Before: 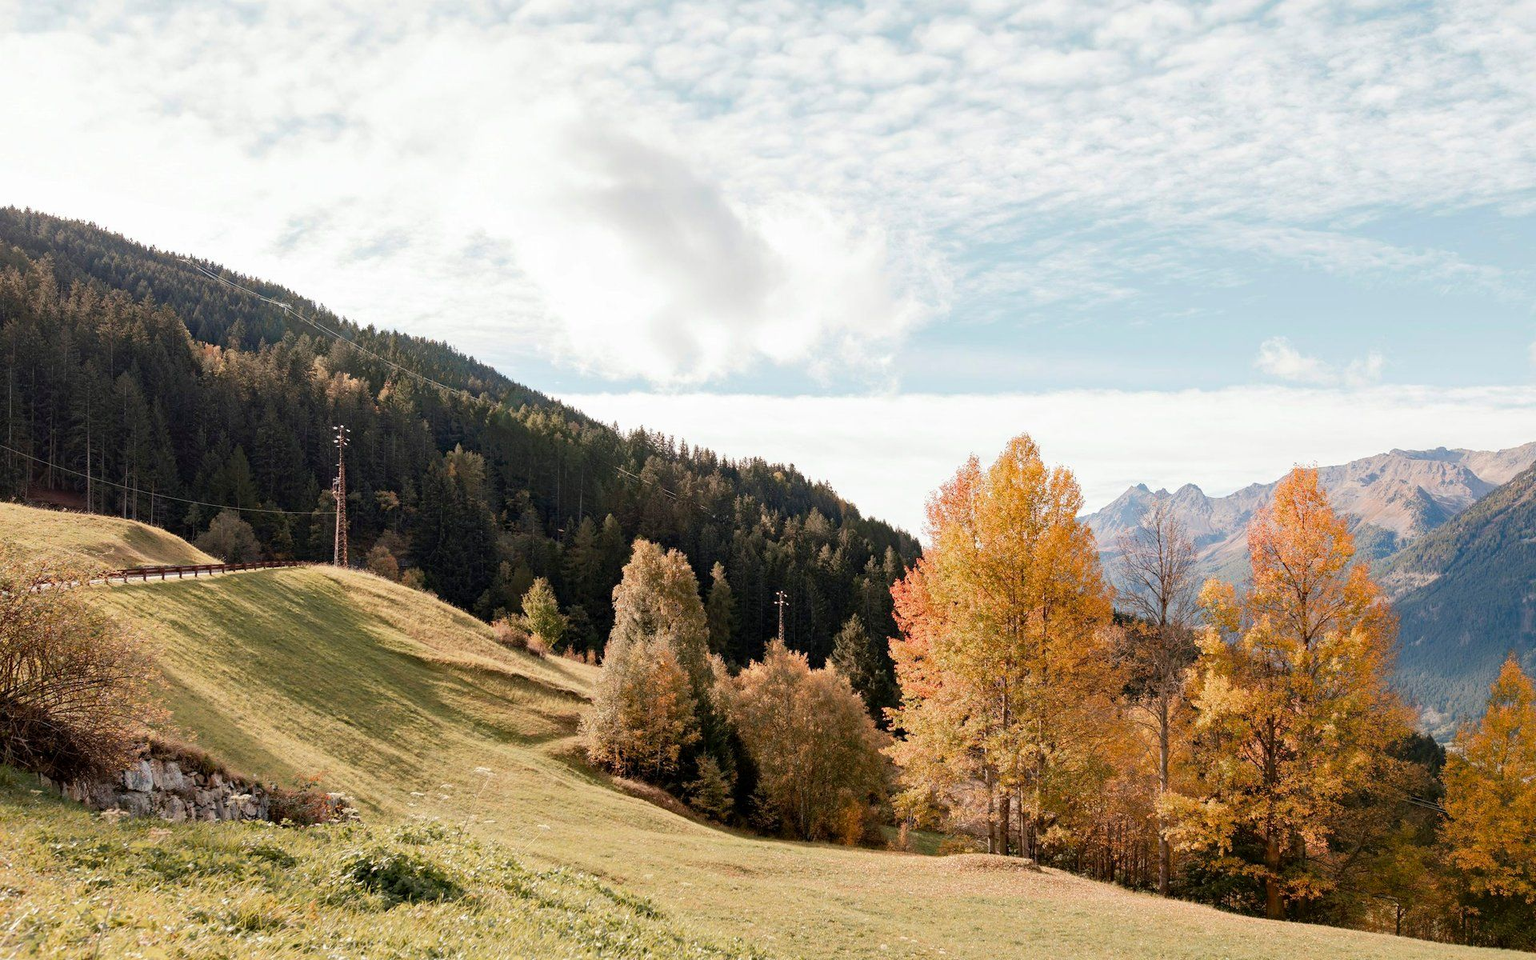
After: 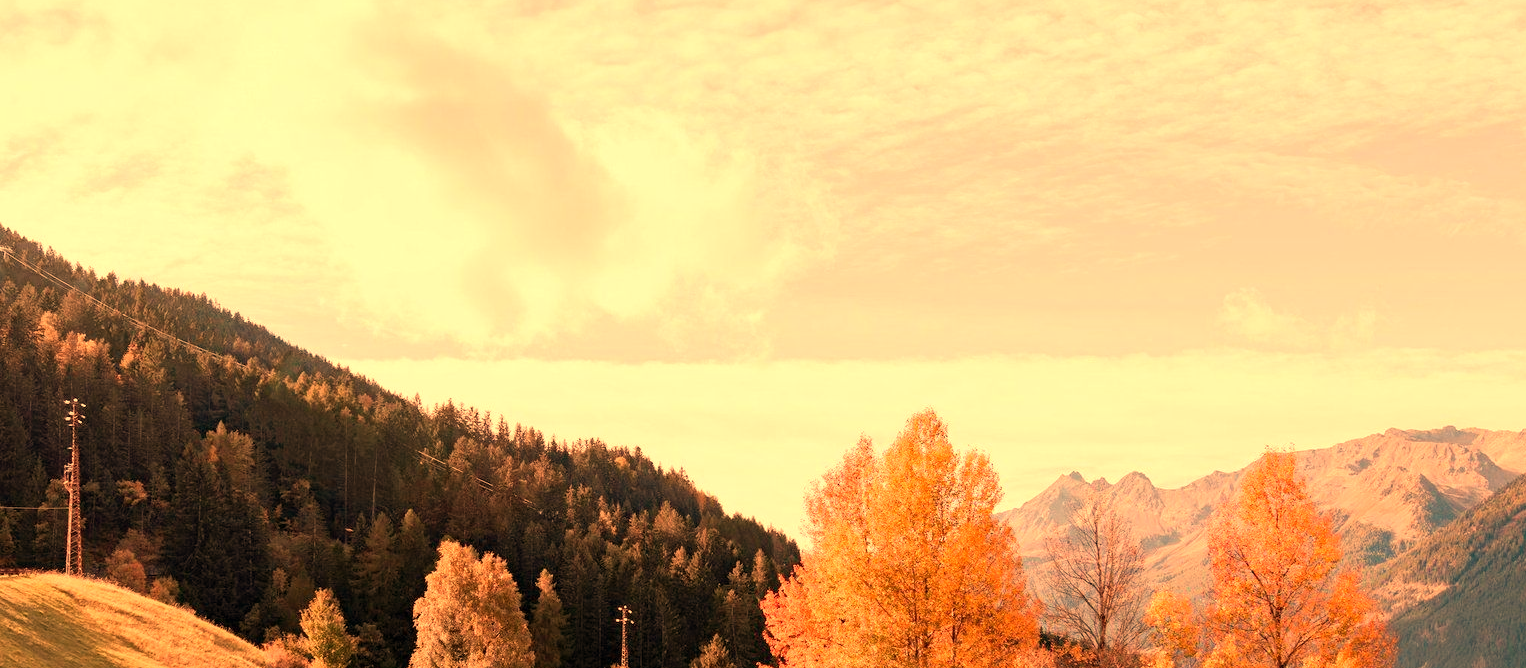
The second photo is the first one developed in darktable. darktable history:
crop: left 18.38%, top 11.092%, right 2.134%, bottom 33.217%
white balance: red 1.467, blue 0.684
